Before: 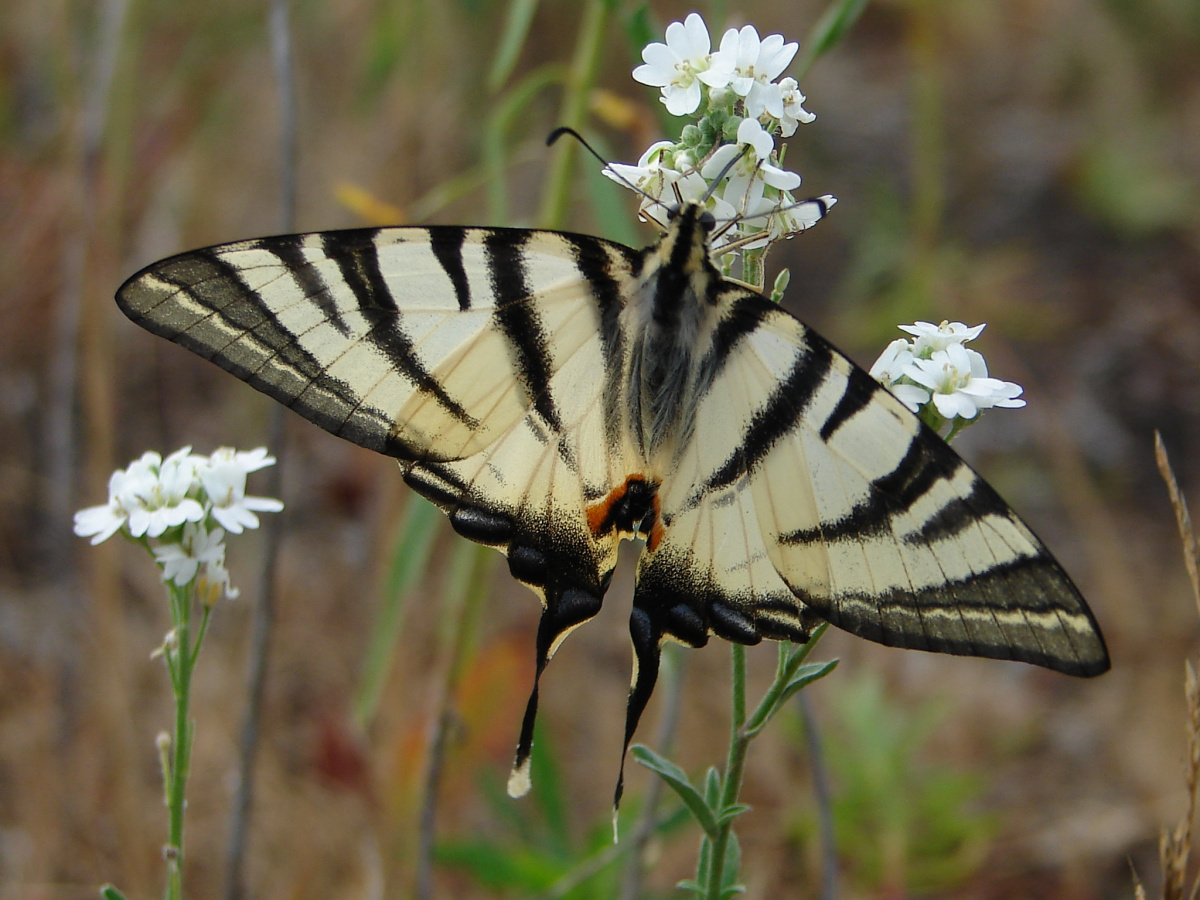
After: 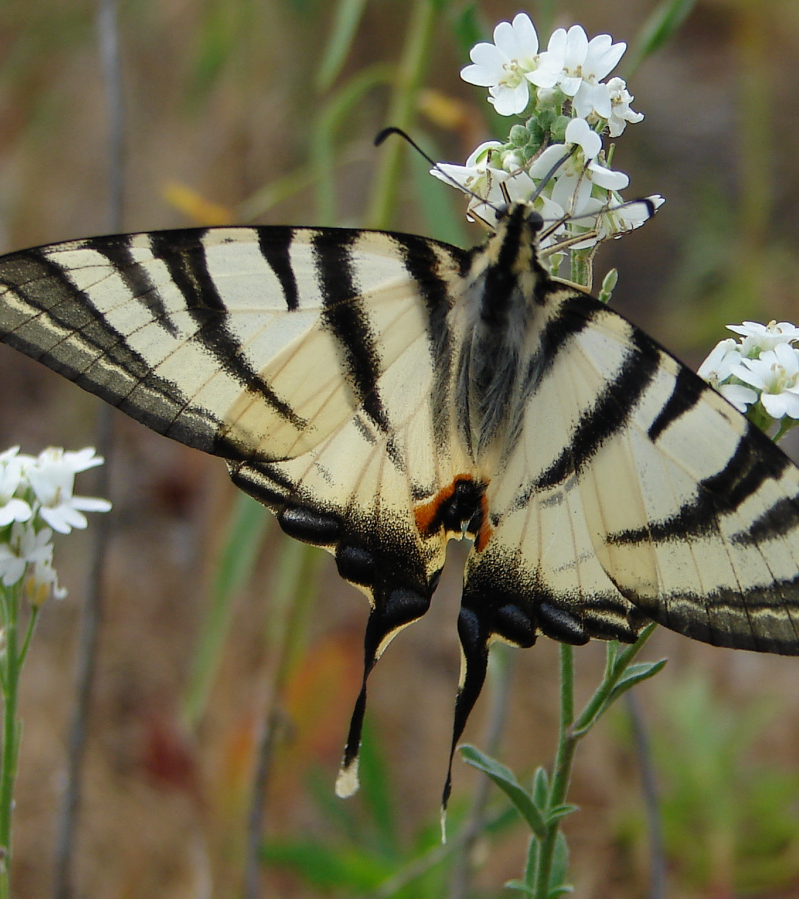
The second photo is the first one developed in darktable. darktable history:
crop and rotate: left 14.39%, right 18.948%
